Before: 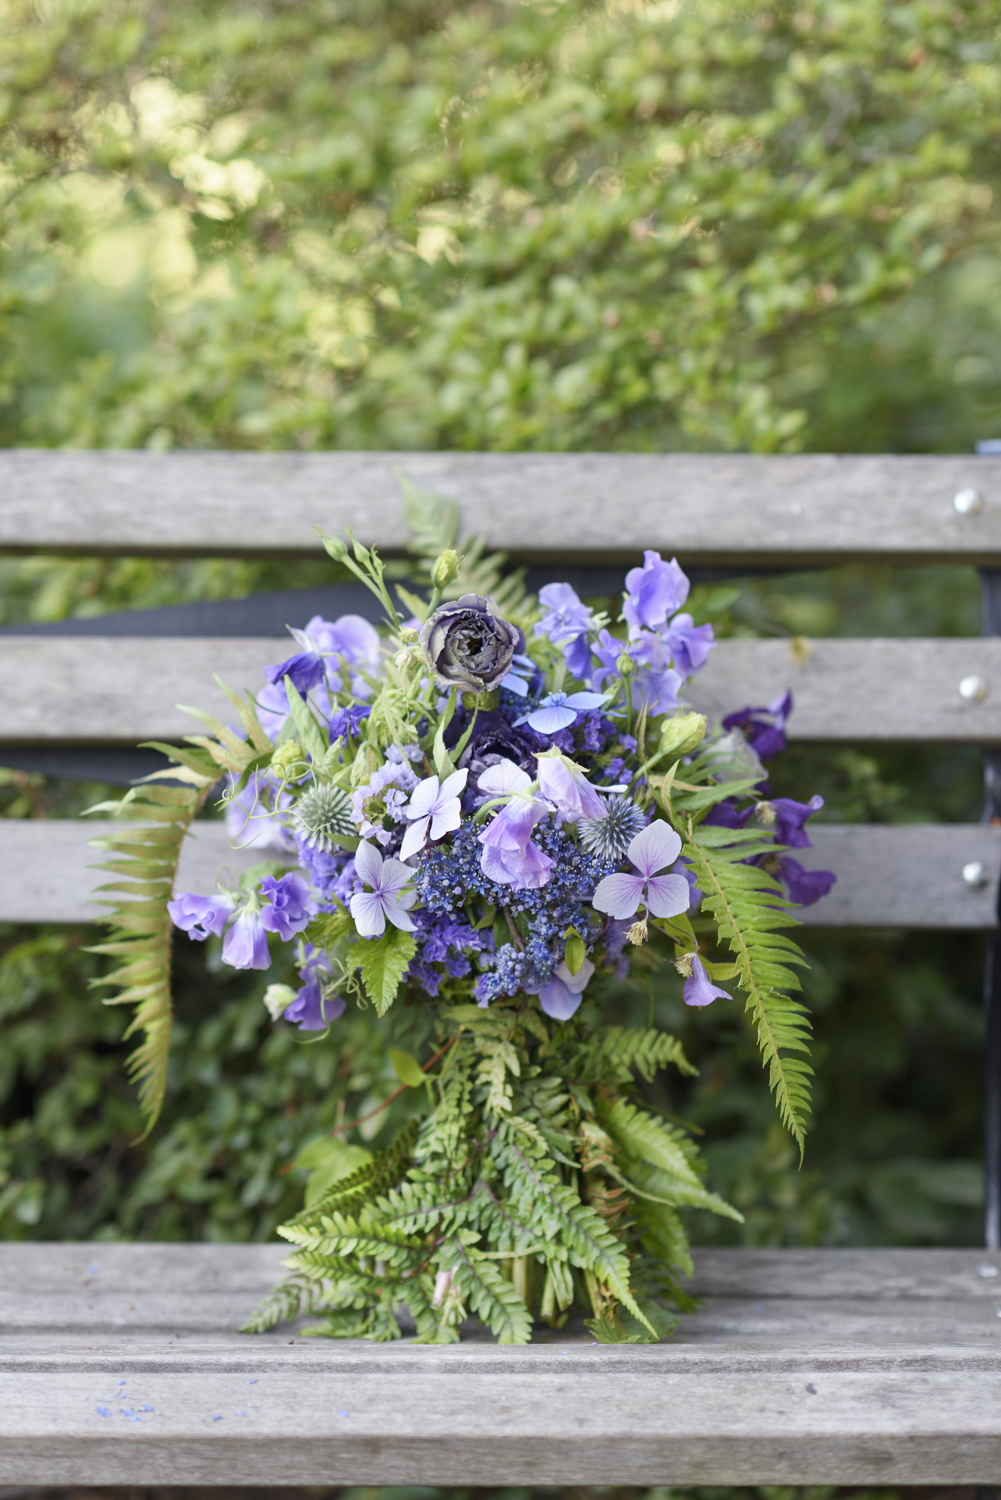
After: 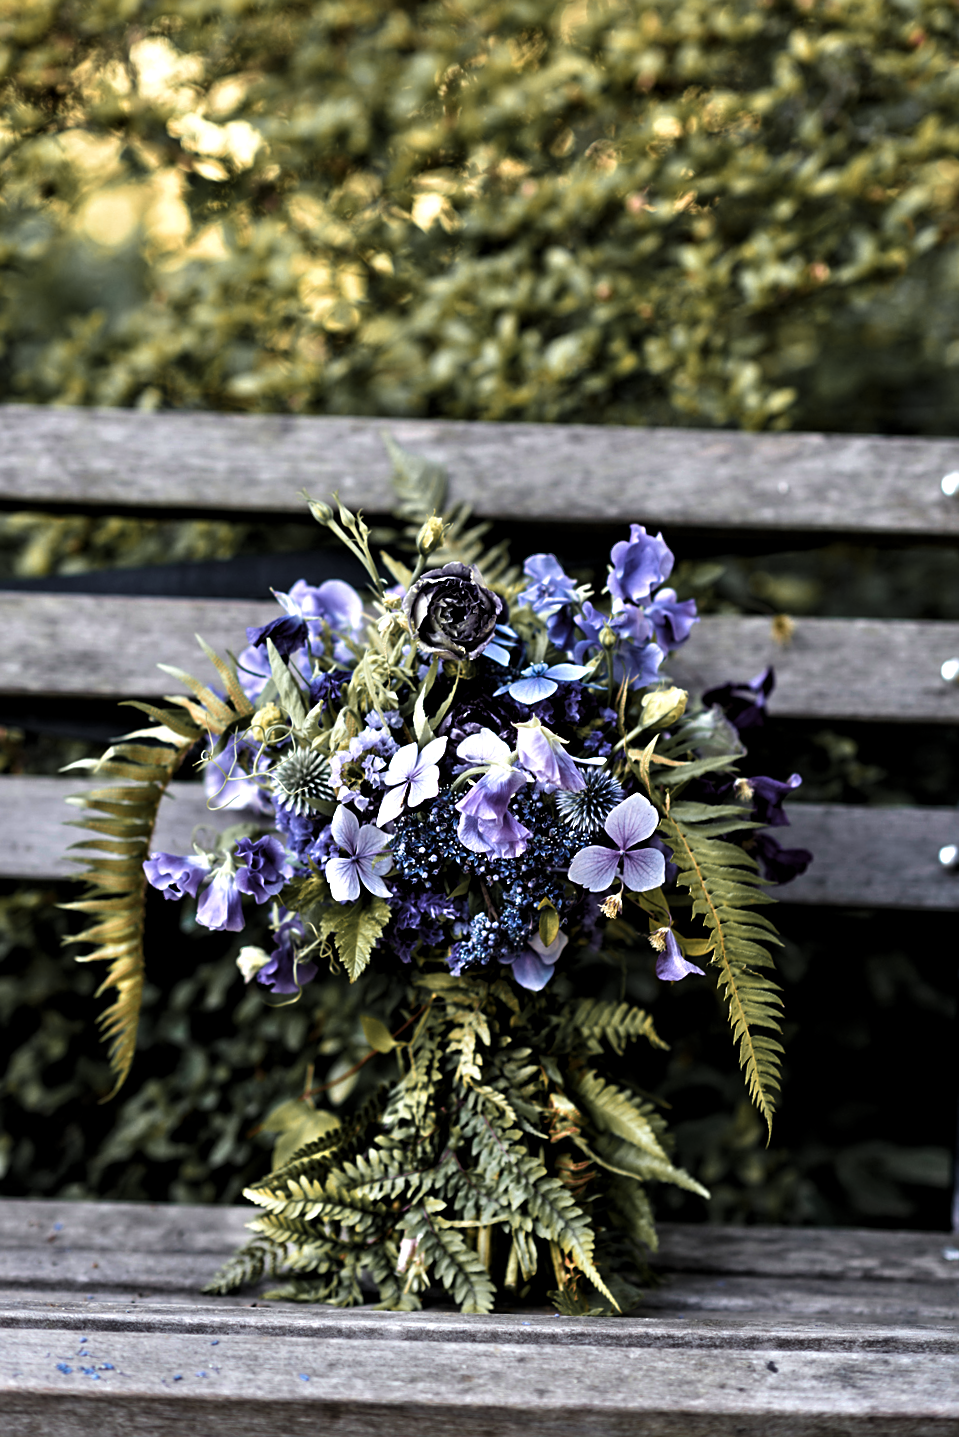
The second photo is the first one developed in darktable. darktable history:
levels: mode automatic, black 8.58%, gray 59.42%, levels [0, 0.445, 1]
crop and rotate: angle -1.69°
velvia: strength 45%
contrast equalizer: y [[0.511, 0.558, 0.631, 0.632, 0.559, 0.512], [0.5 ×6], [0.507, 0.559, 0.627, 0.644, 0.647, 0.647], [0 ×6], [0 ×6]]
sharpen: on, module defaults
color zones: curves: ch1 [(0.263, 0.53) (0.376, 0.287) (0.487, 0.512) (0.748, 0.547) (1, 0.513)]; ch2 [(0.262, 0.45) (0.751, 0.477)], mix 31.98%
